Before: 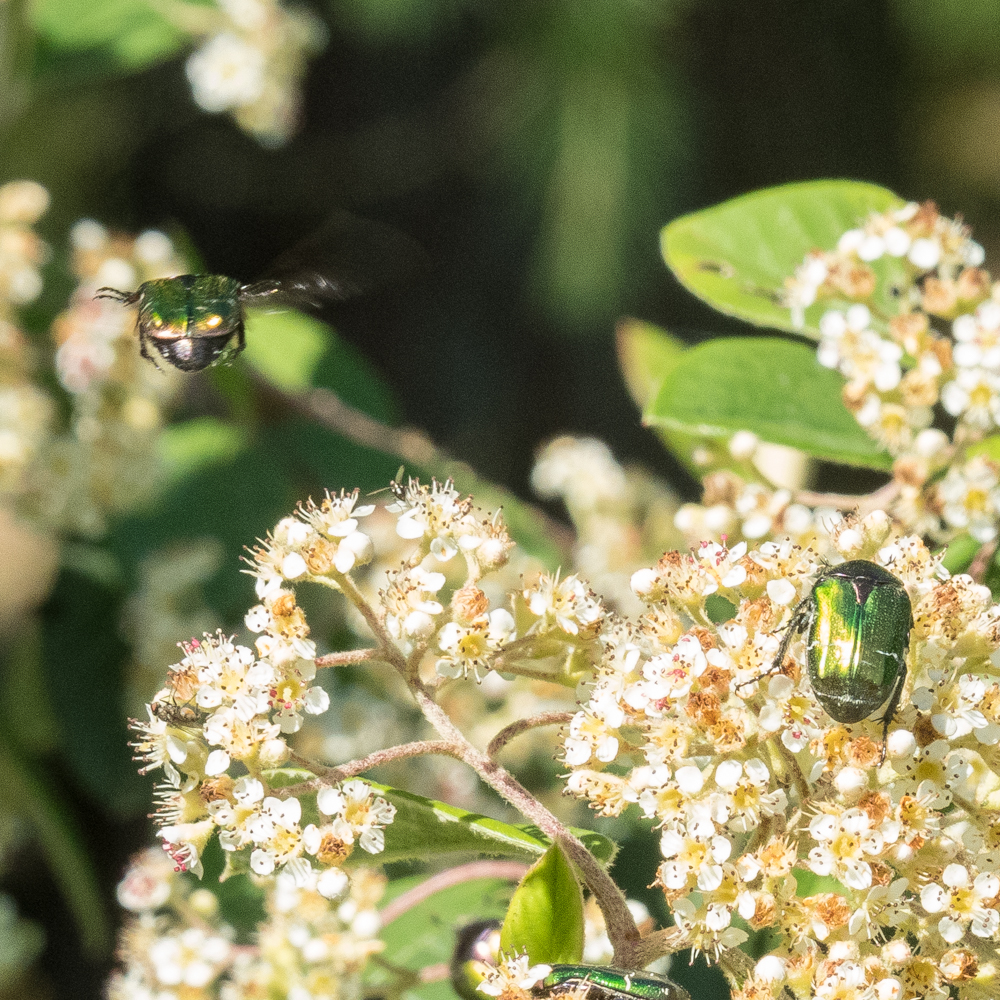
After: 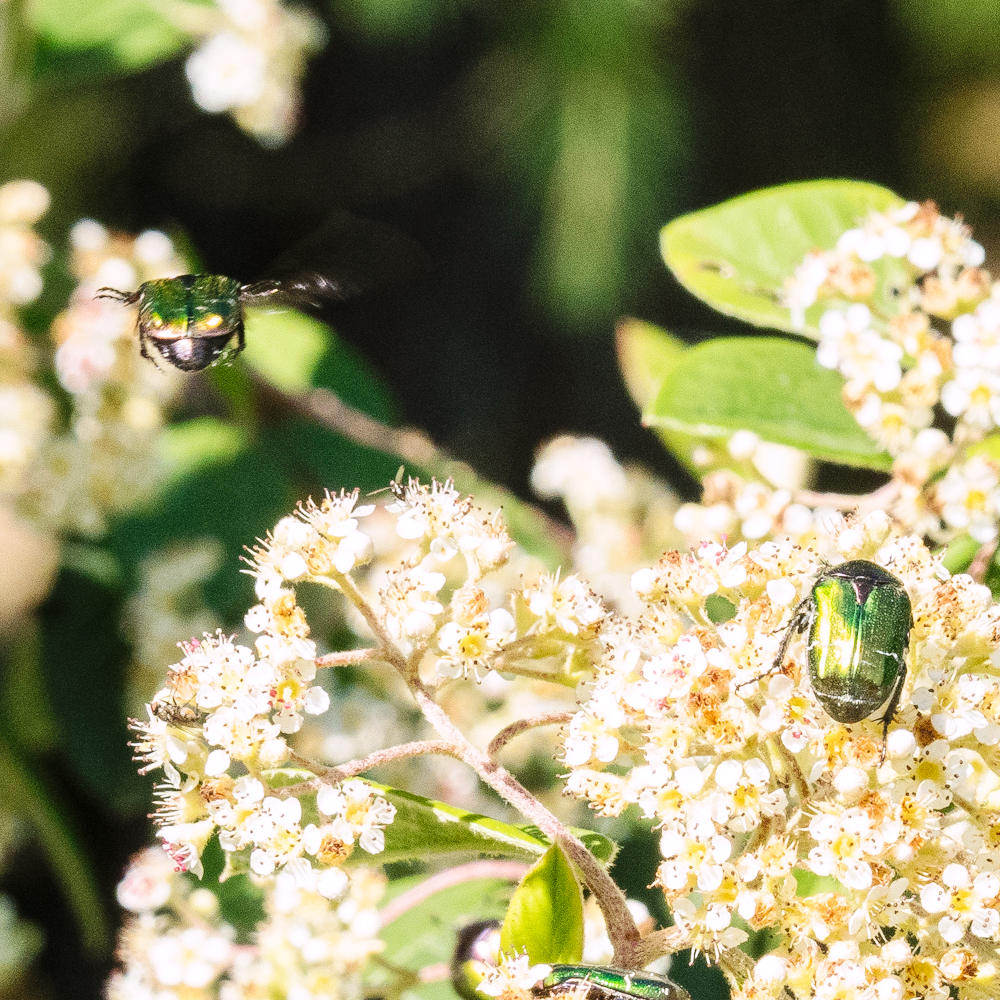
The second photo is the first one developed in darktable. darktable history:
base curve: curves: ch0 [(0, 0) (0.032, 0.025) (0.121, 0.166) (0.206, 0.329) (0.605, 0.79) (1, 1)], preserve colors none
white balance: red 1.05, blue 1.072
